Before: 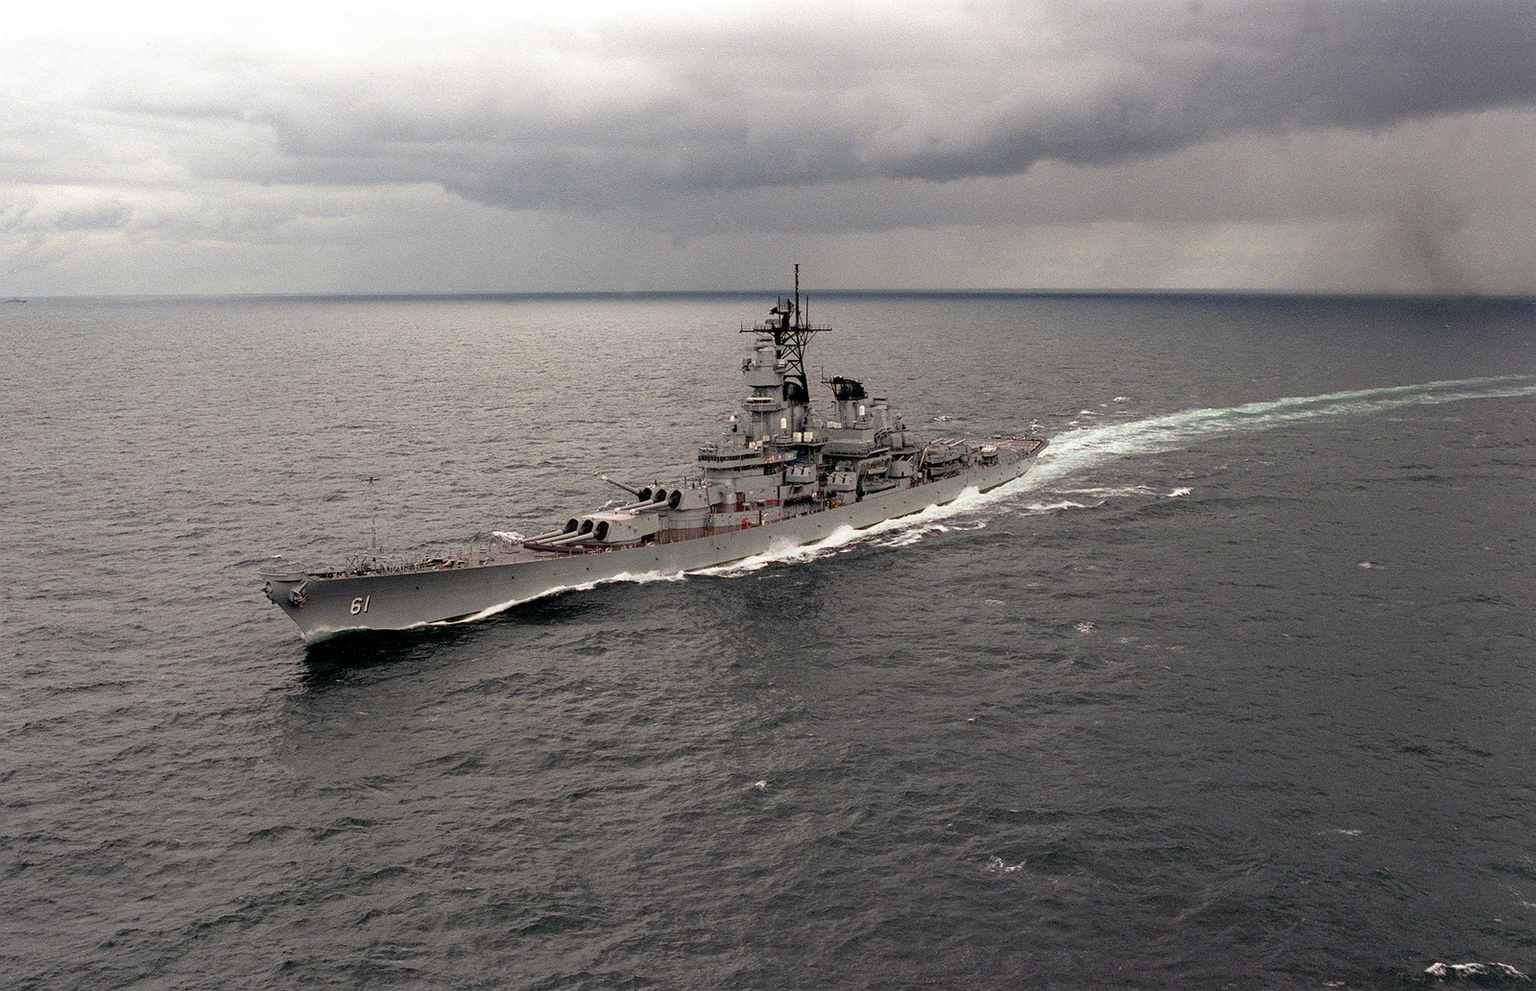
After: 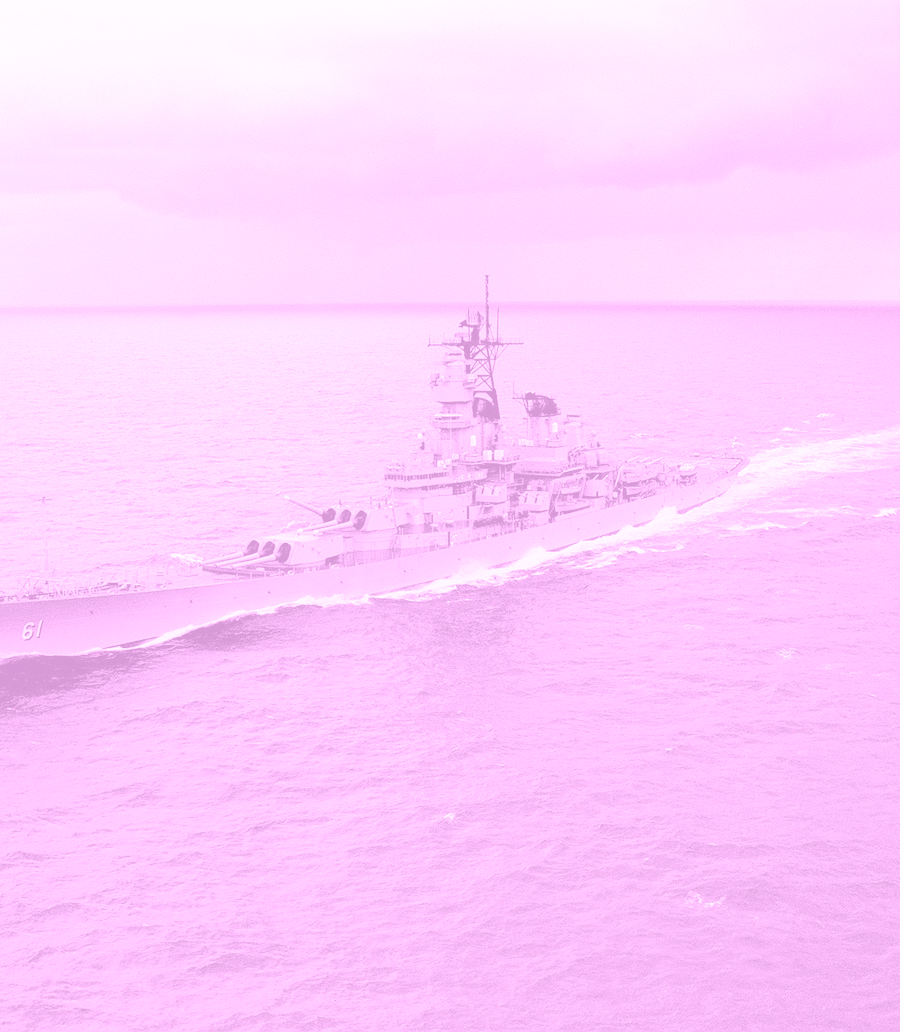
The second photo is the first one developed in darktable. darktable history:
base curve: curves: ch0 [(0, 0) (0.283, 0.295) (1, 1)], preserve colors none
crop: left 21.496%, right 22.254%
contrast brightness saturation: contrast -0.15, brightness 0.05, saturation -0.12
colorize: hue 331.2°, saturation 69%, source mix 30.28%, lightness 69.02%, version 1
exposure: black level correction 0, exposure 1.45 EV, compensate exposure bias true, compensate highlight preservation false
